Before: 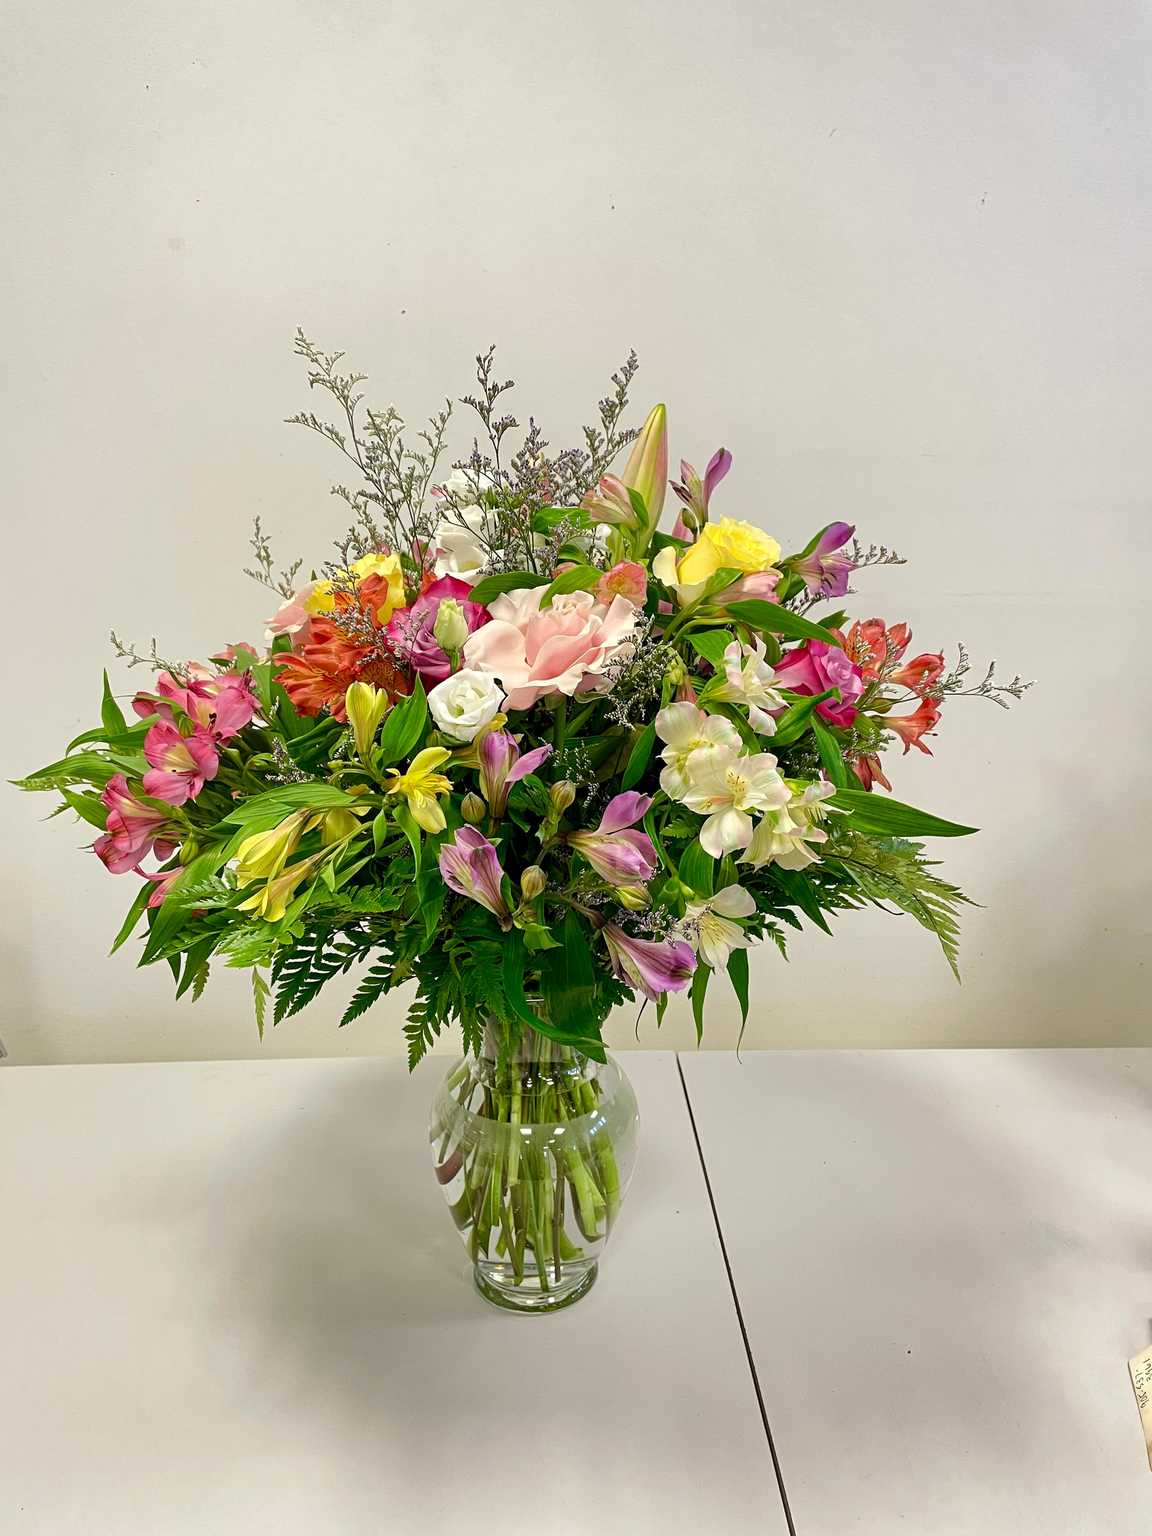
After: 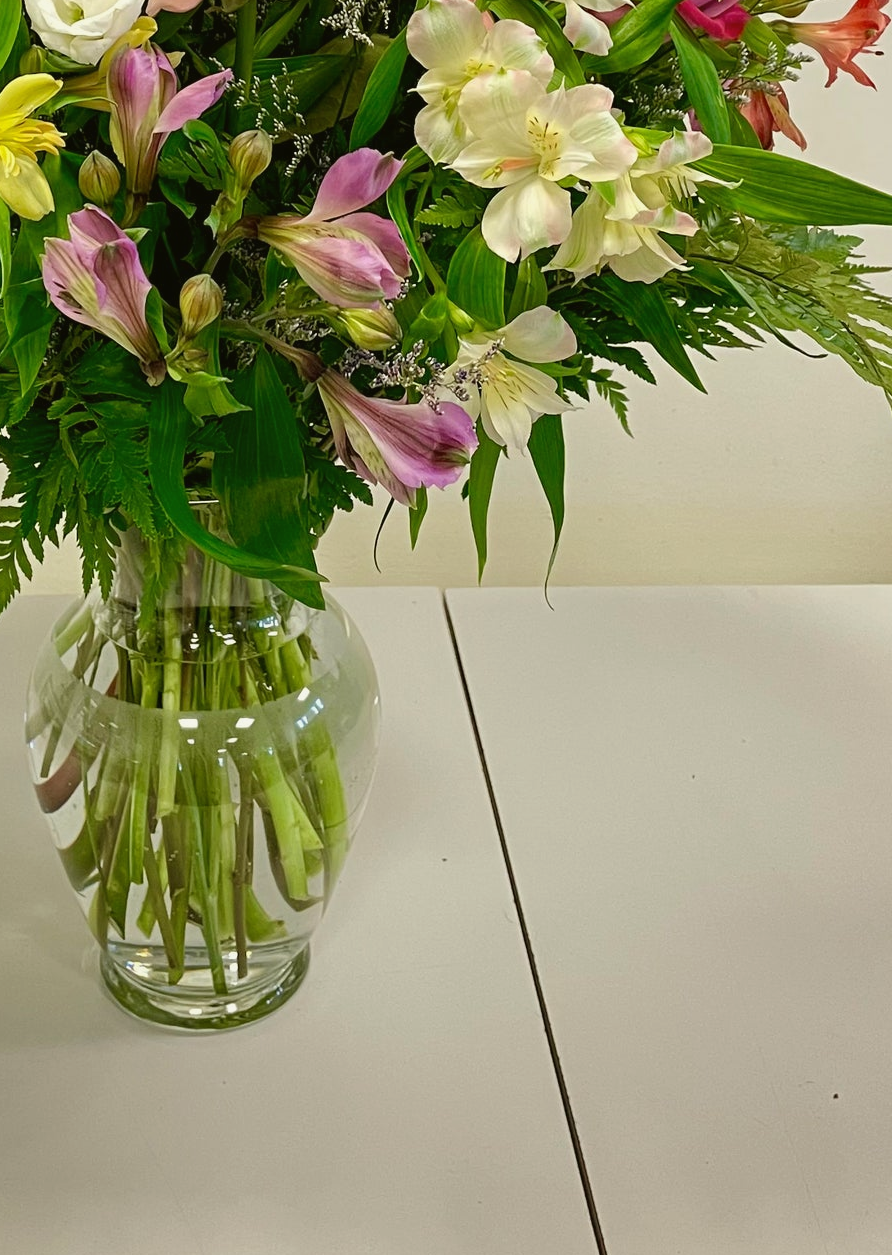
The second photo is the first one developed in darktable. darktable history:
color balance: mode lift, gamma, gain (sRGB), lift [1.04, 1, 1, 0.97], gamma [1.01, 1, 1, 0.97], gain [0.96, 1, 1, 0.97]
crop: left 35.976%, top 45.819%, right 18.162%, bottom 5.807%
